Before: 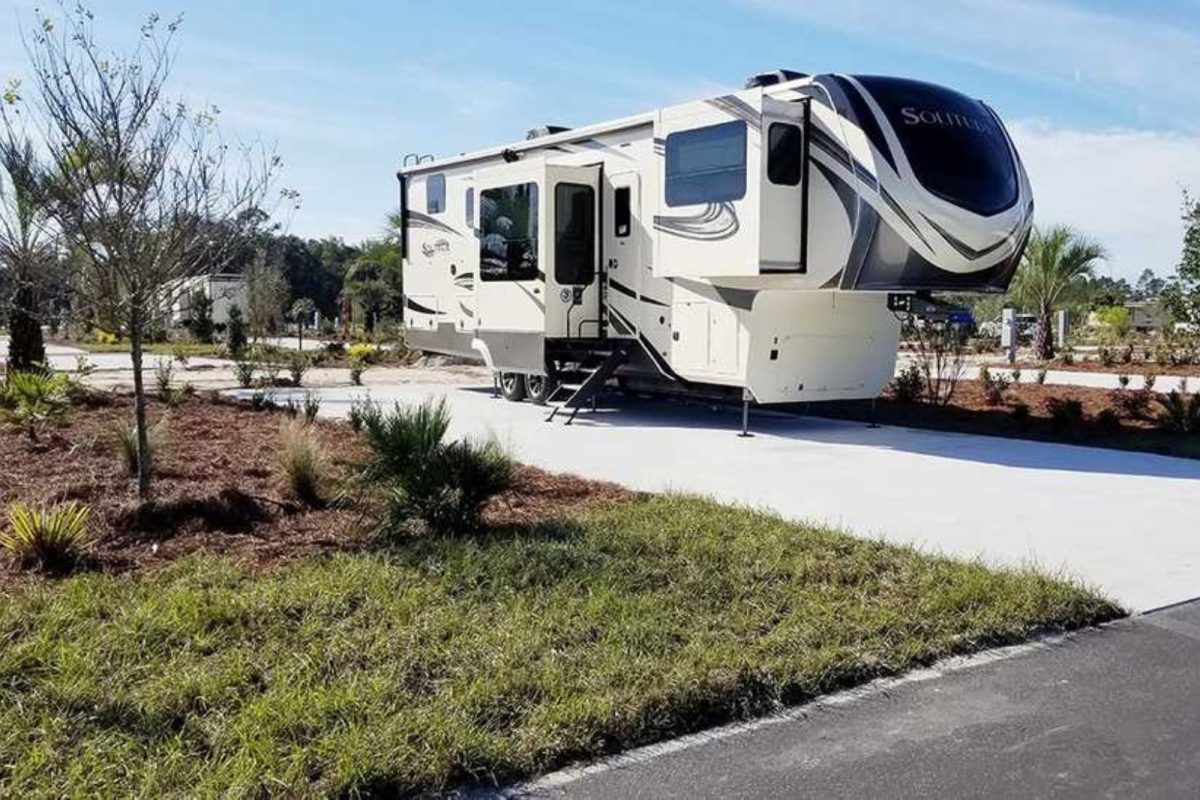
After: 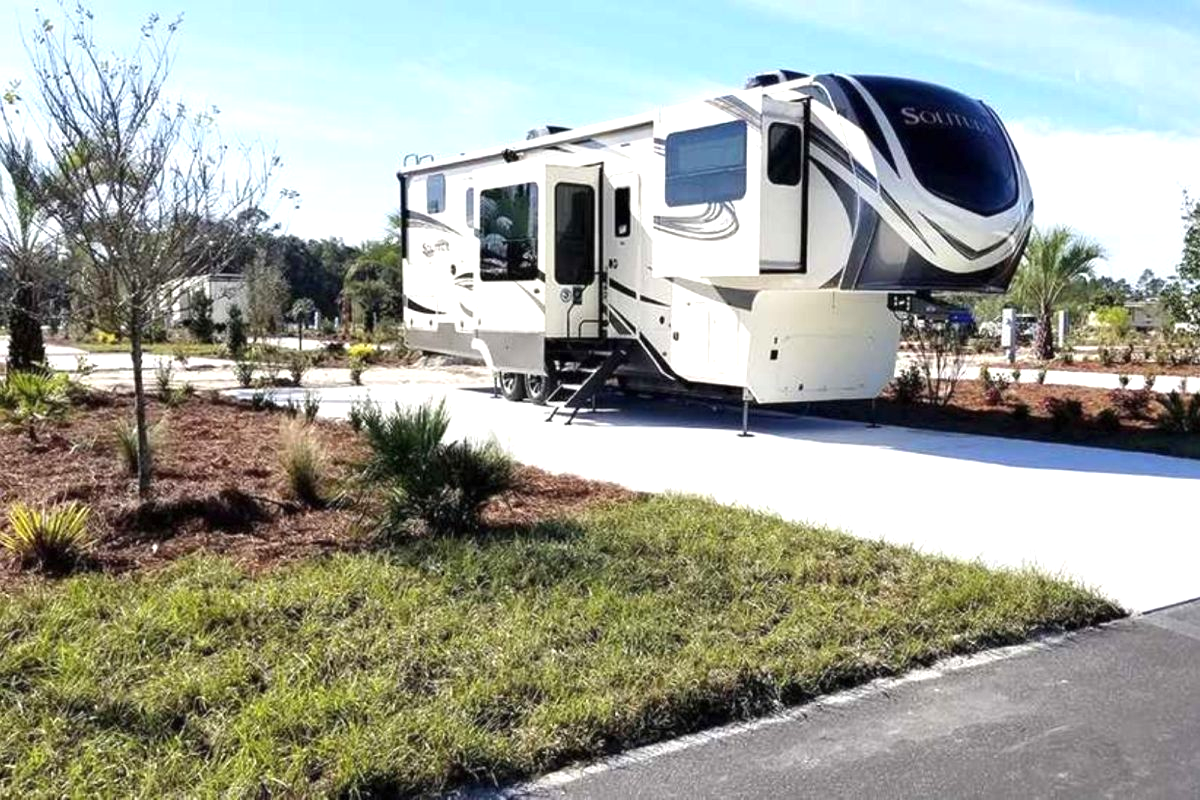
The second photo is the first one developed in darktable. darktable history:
exposure: exposure 0.638 EV, compensate highlight preservation false
